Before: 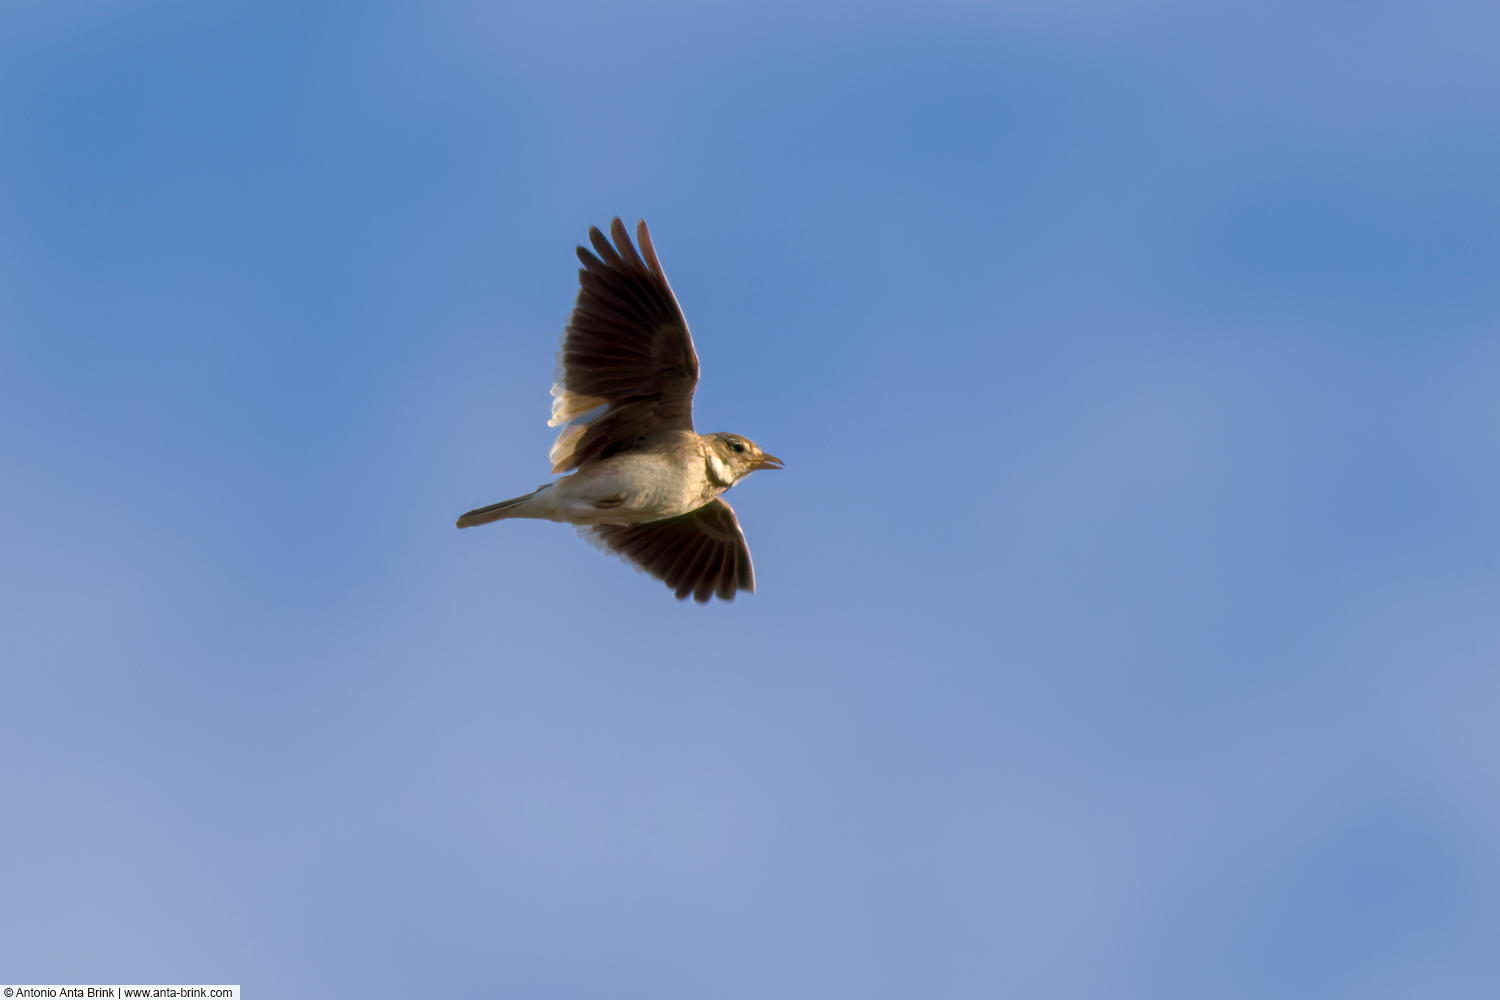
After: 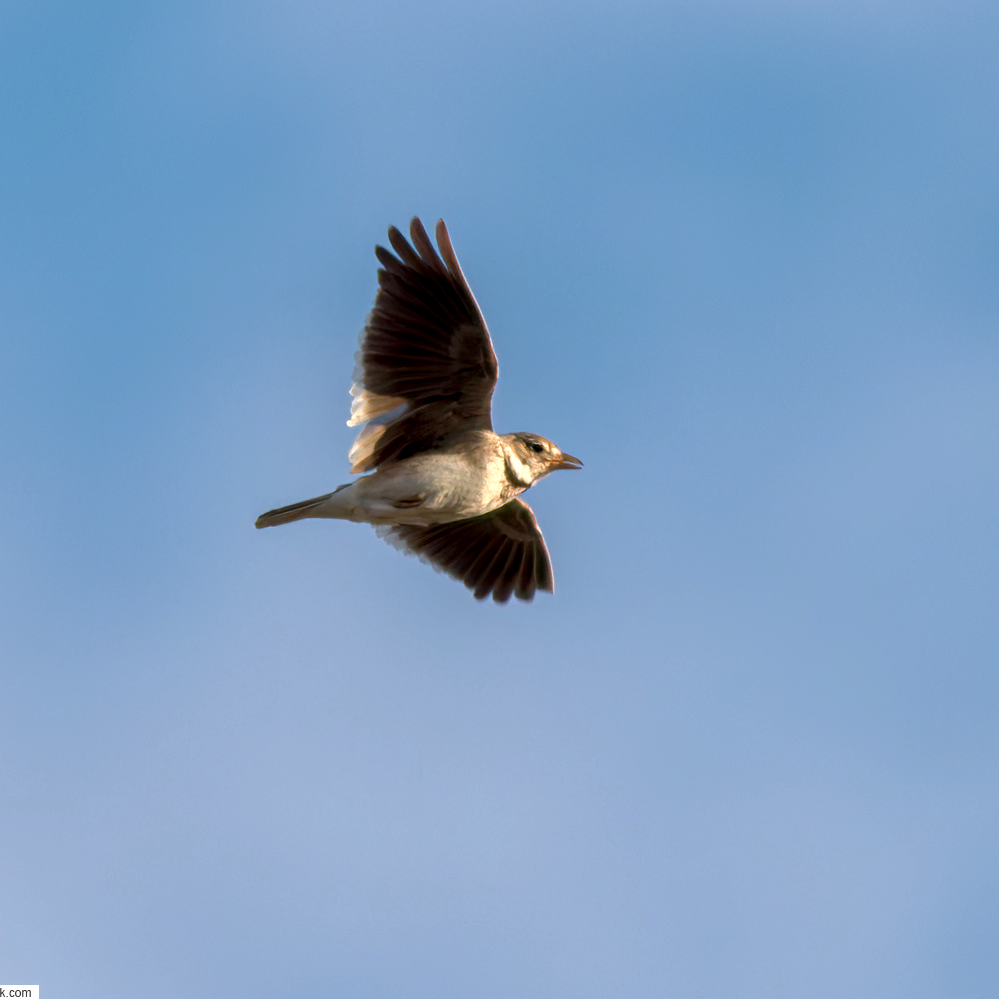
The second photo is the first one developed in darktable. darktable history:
local contrast: on, module defaults
crop and rotate: left 13.409%, right 19.924%
color zones: curves: ch0 [(0.018, 0.548) (0.224, 0.64) (0.425, 0.447) (0.675, 0.575) (0.732, 0.579)]; ch1 [(0.066, 0.487) (0.25, 0.5) (0.404, 0.43) (0.75, 0.421) (0.956, 0.421)]; ch2 [(0.044, 0.561) (0.215, 0.465) (0.399, 0.544) (0.465, 0.548) (0.614, 0.447) (0.724, 0.43) (0.882, 0.623) (0.956, 0.632)]
